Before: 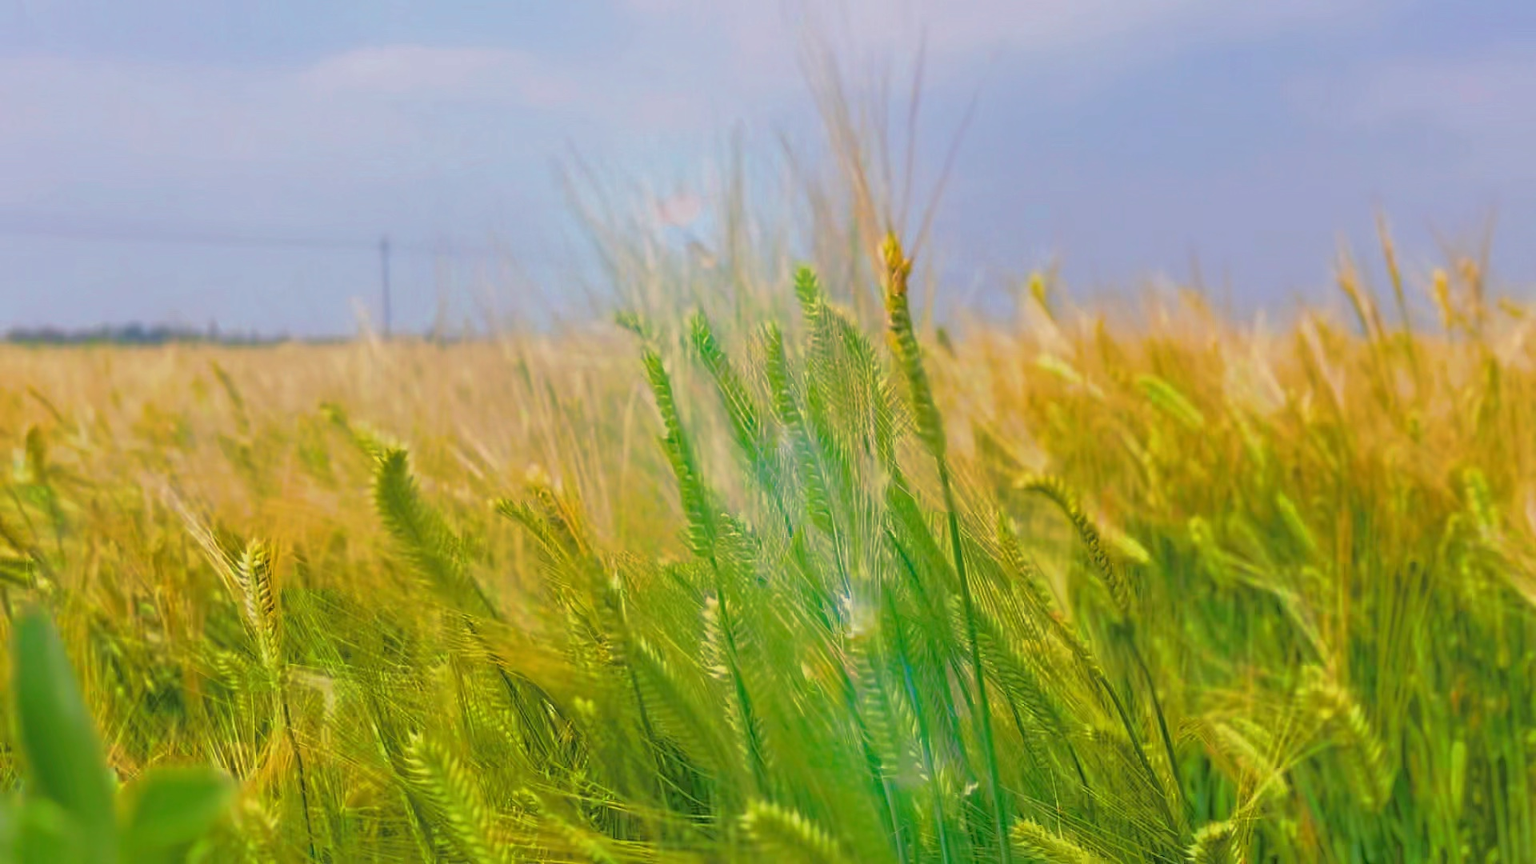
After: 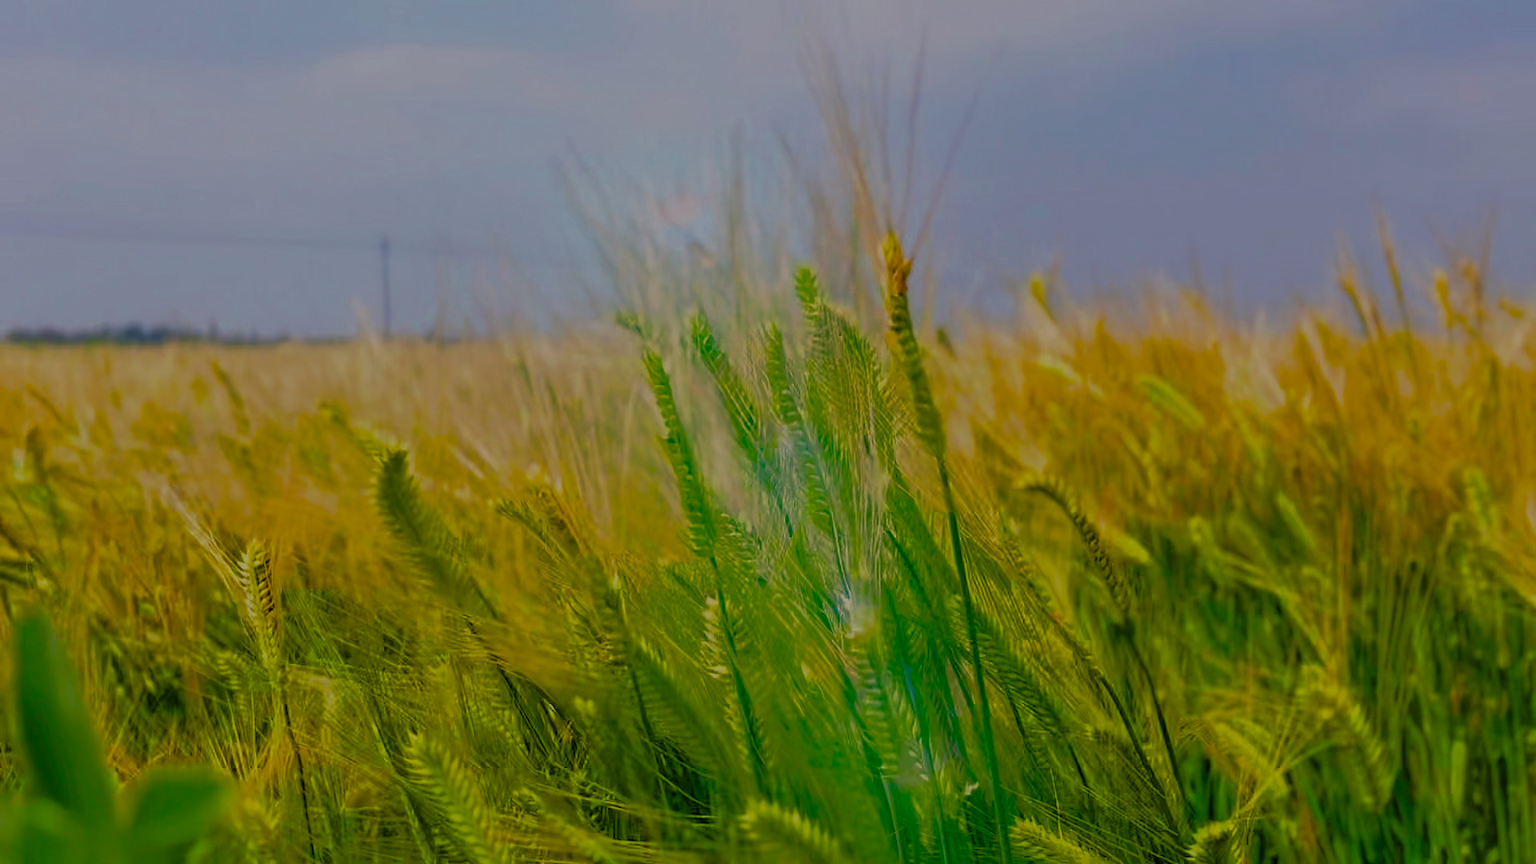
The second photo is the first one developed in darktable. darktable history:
exposure: black level correction -0.017, exposure -1.039 EV, compensate highlight preservation false
filmic rgb: black relative exposure -4.11 EV, white relative exposure 5.13 EV, hardness 2.11, contrast 1.181, preserve chrominance no, color science v3 (2019), use custom middle-gray values true
